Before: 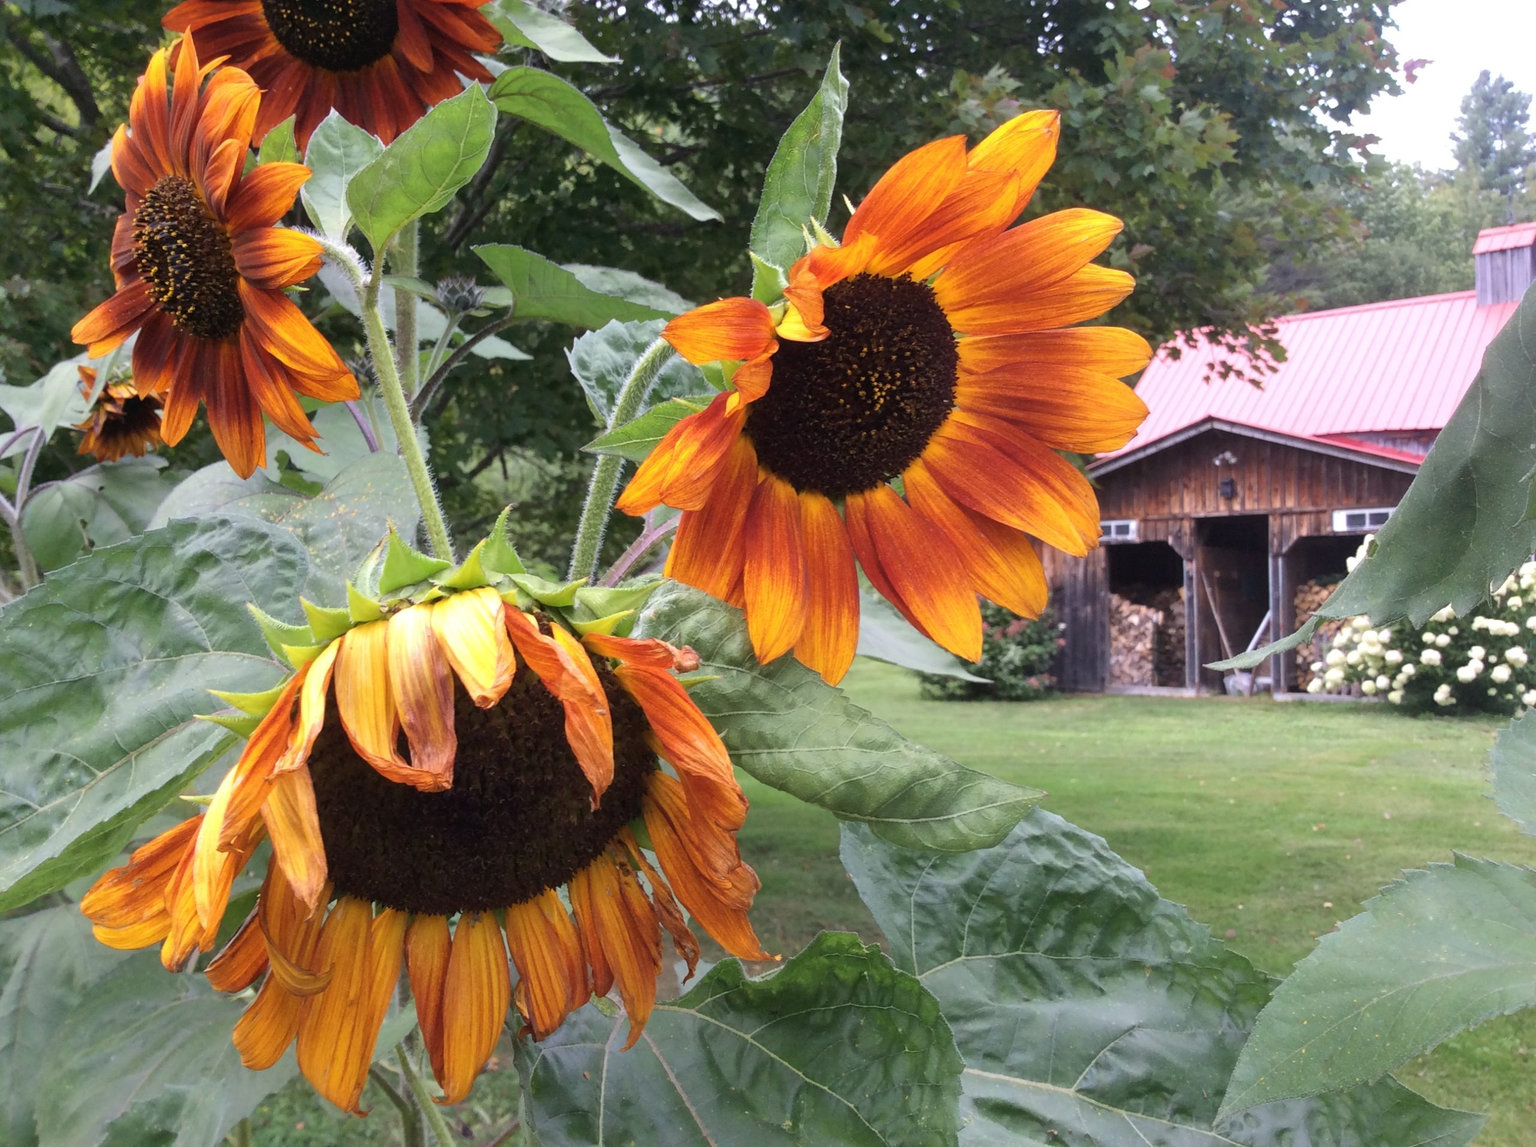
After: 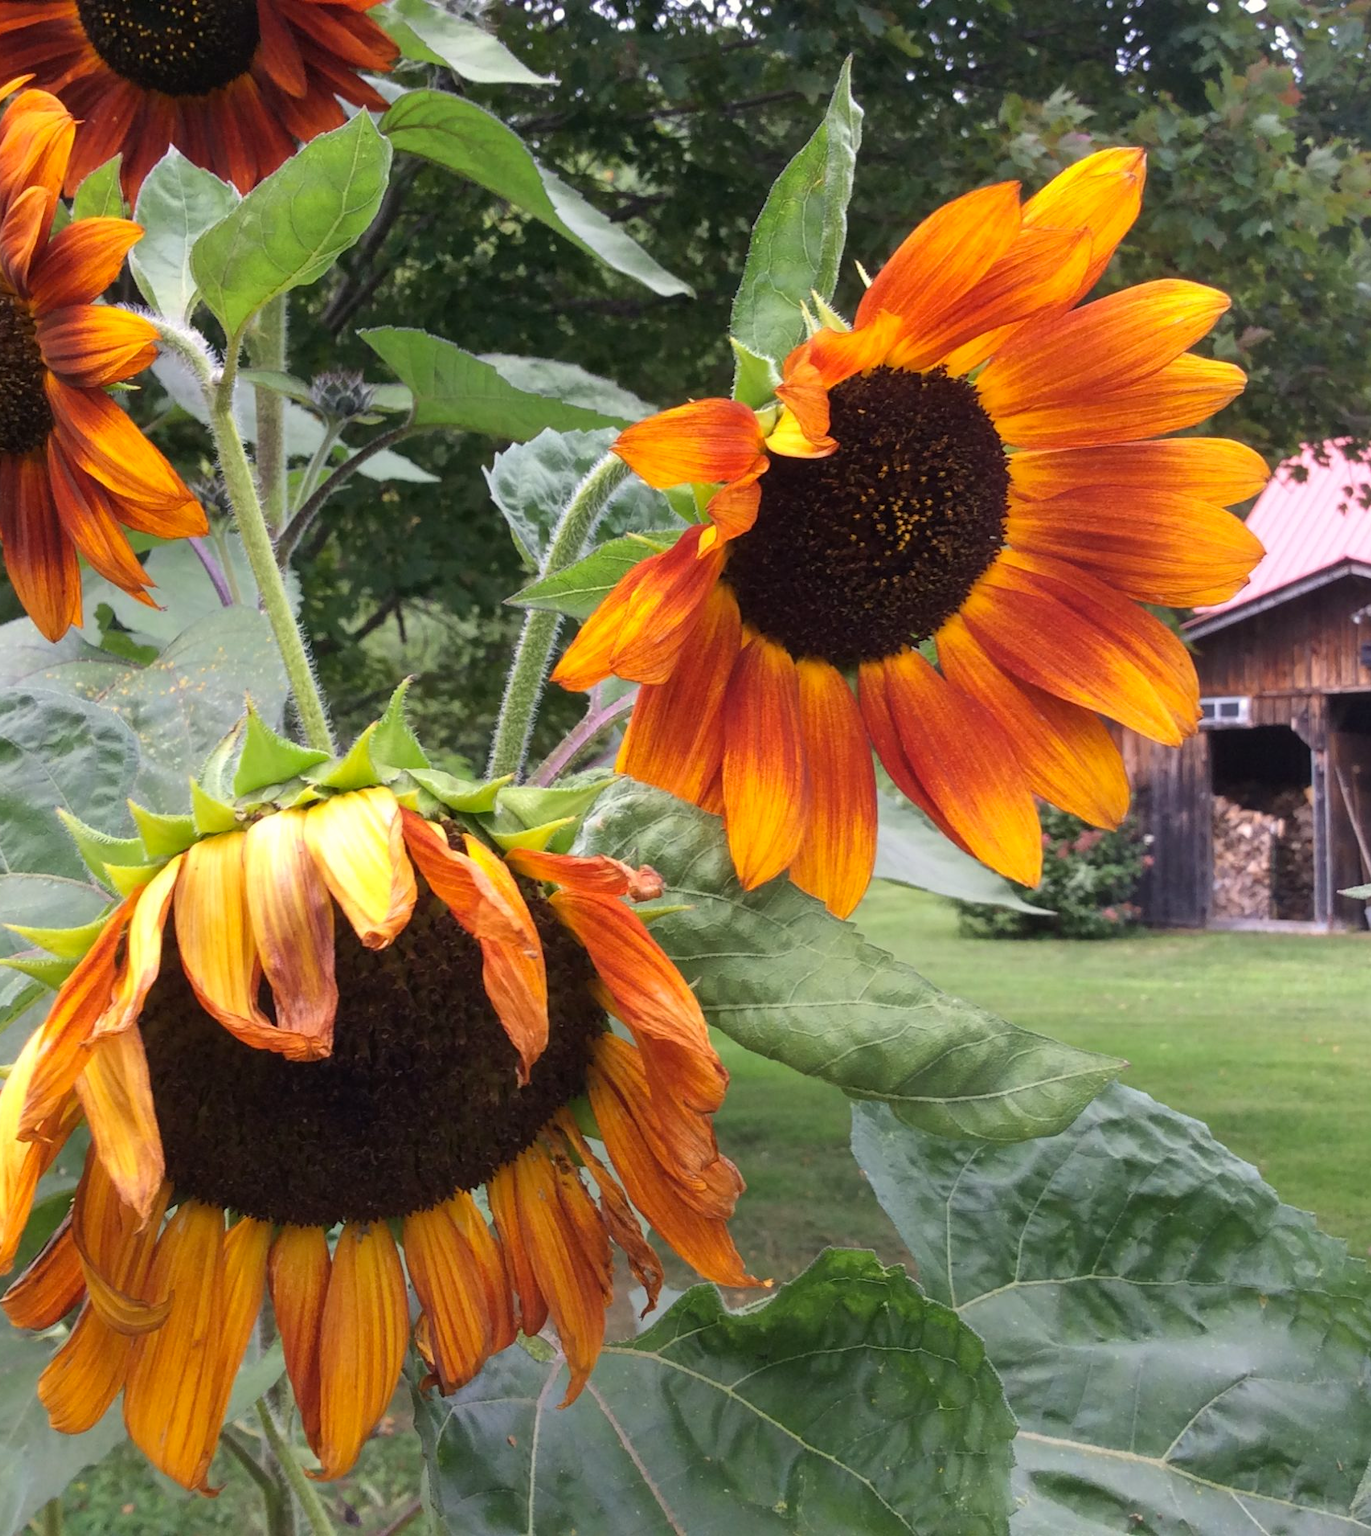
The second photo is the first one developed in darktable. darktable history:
crop and rotate: left 13.335%, right 19.991%
levels: white 90.65%
color correction: highlights a* 0.828, highlights b* 2.8, saturation 1.08
